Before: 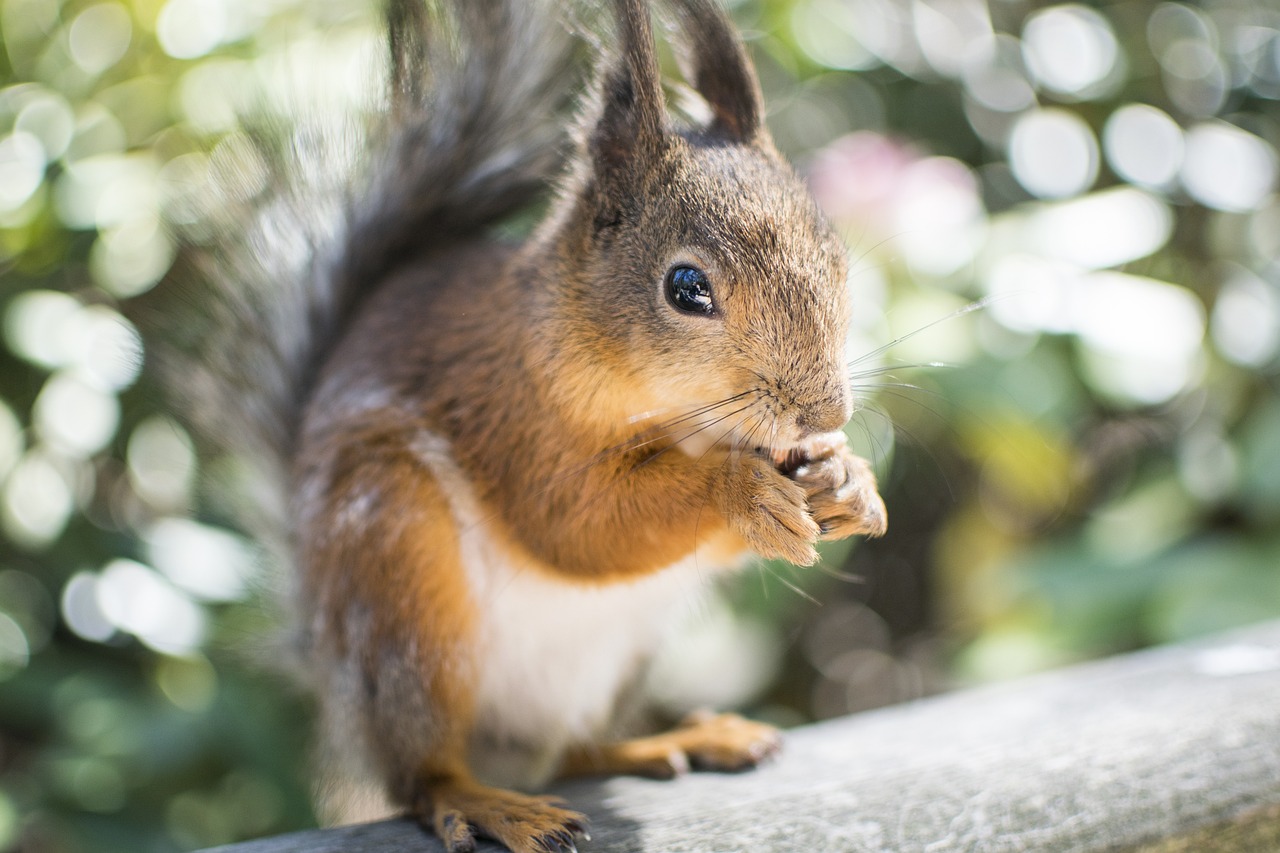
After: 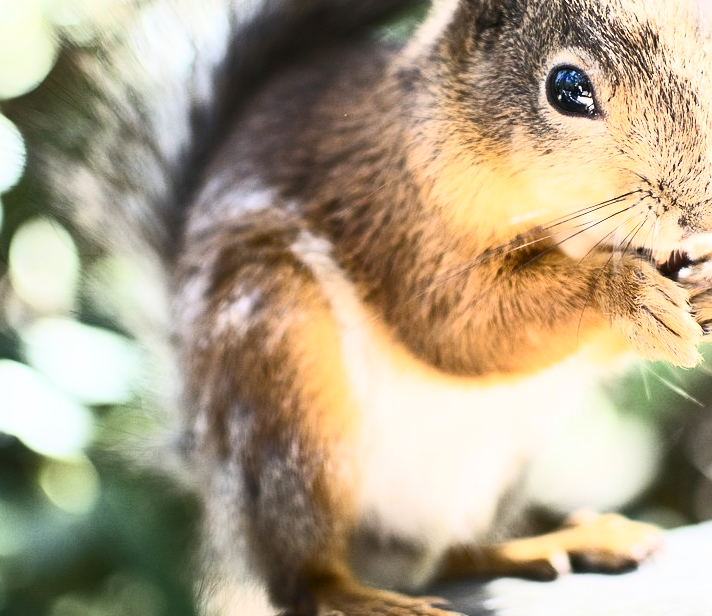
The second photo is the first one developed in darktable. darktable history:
crop: left 9.24%, top 23.399%, right 35.071%, bottom 4.341%
contrast brightness saturation: contrast 0.607, brightness 0.33, saturation 0.139
